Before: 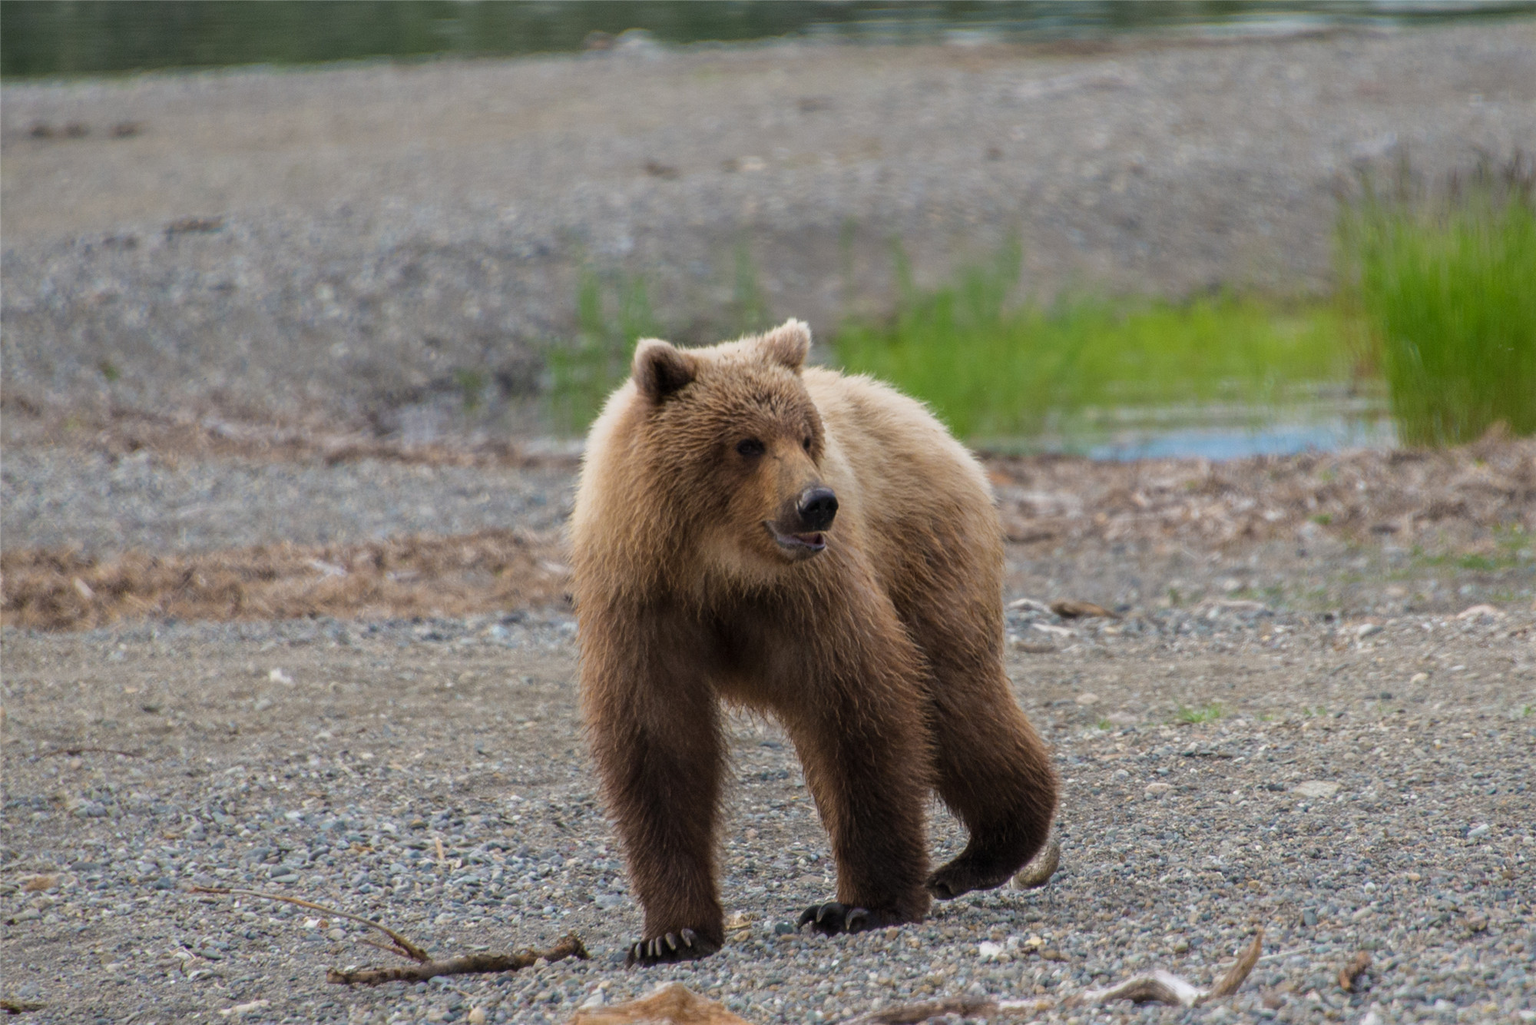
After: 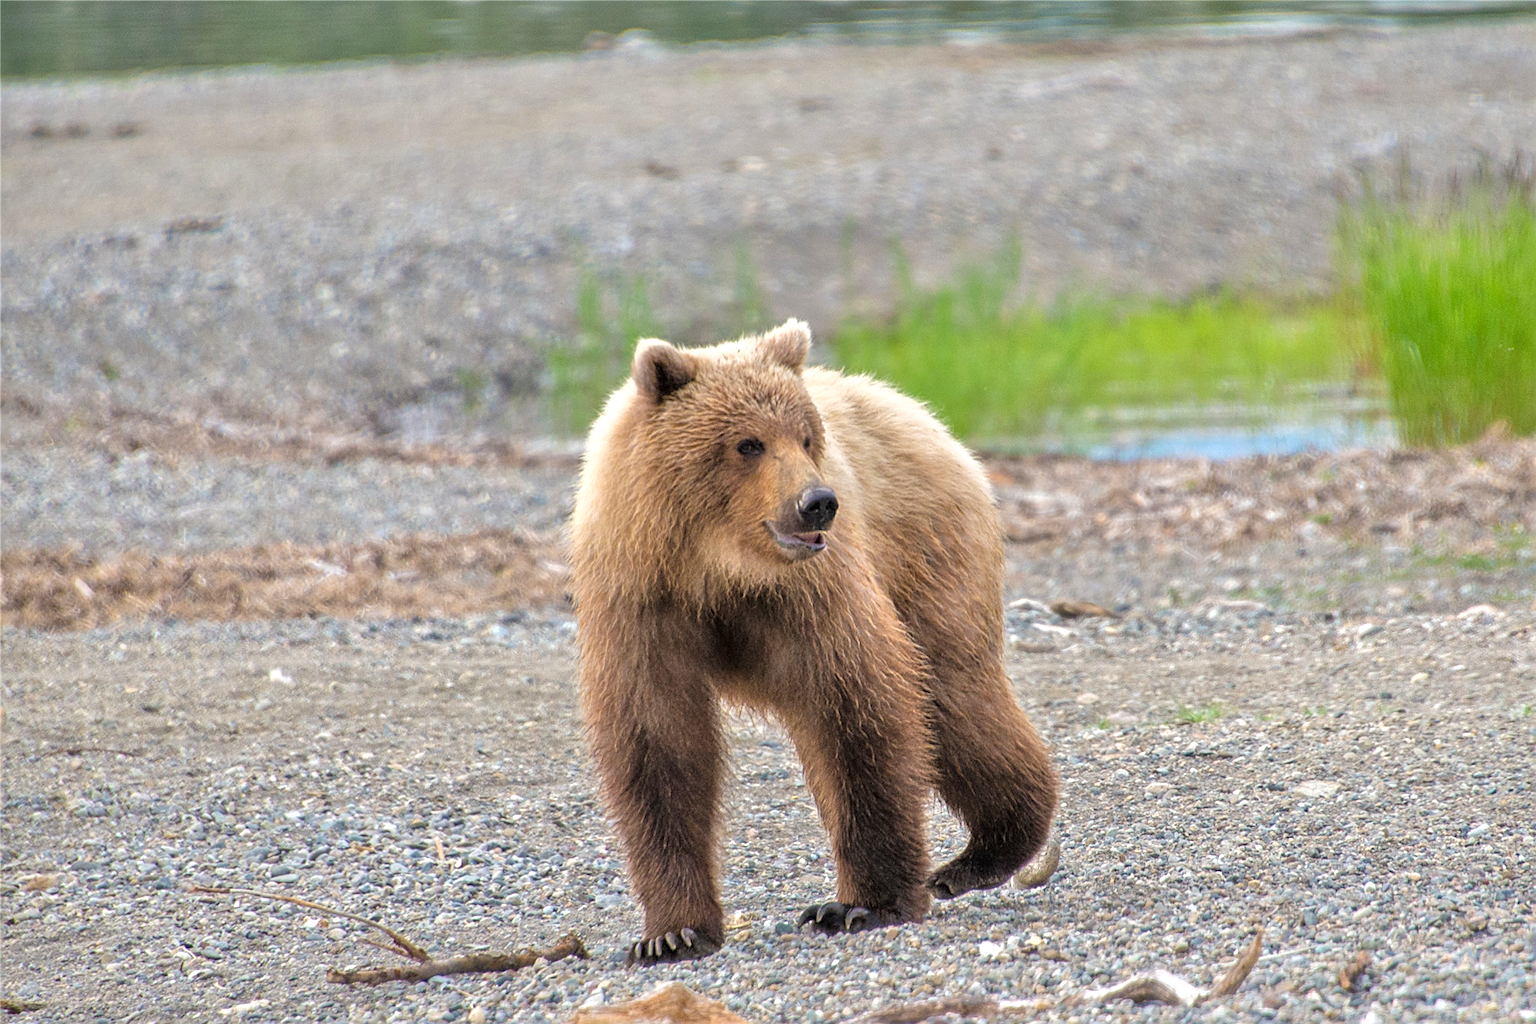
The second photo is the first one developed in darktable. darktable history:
sharpen: on, module defaults
tone equalizer: -7 EV 0.15 EV, -6 EV 0.6 EV, -5 EV 1.15 EV, -4 EV 1.33 EV, -3 EV 1.15 EV, -2 EV 0.6 EV, -1 EV 0.15 EV, mask exposure compensation -0.5 EV
exposure: exposure 0.564 EV, compensate highlight preservation false
